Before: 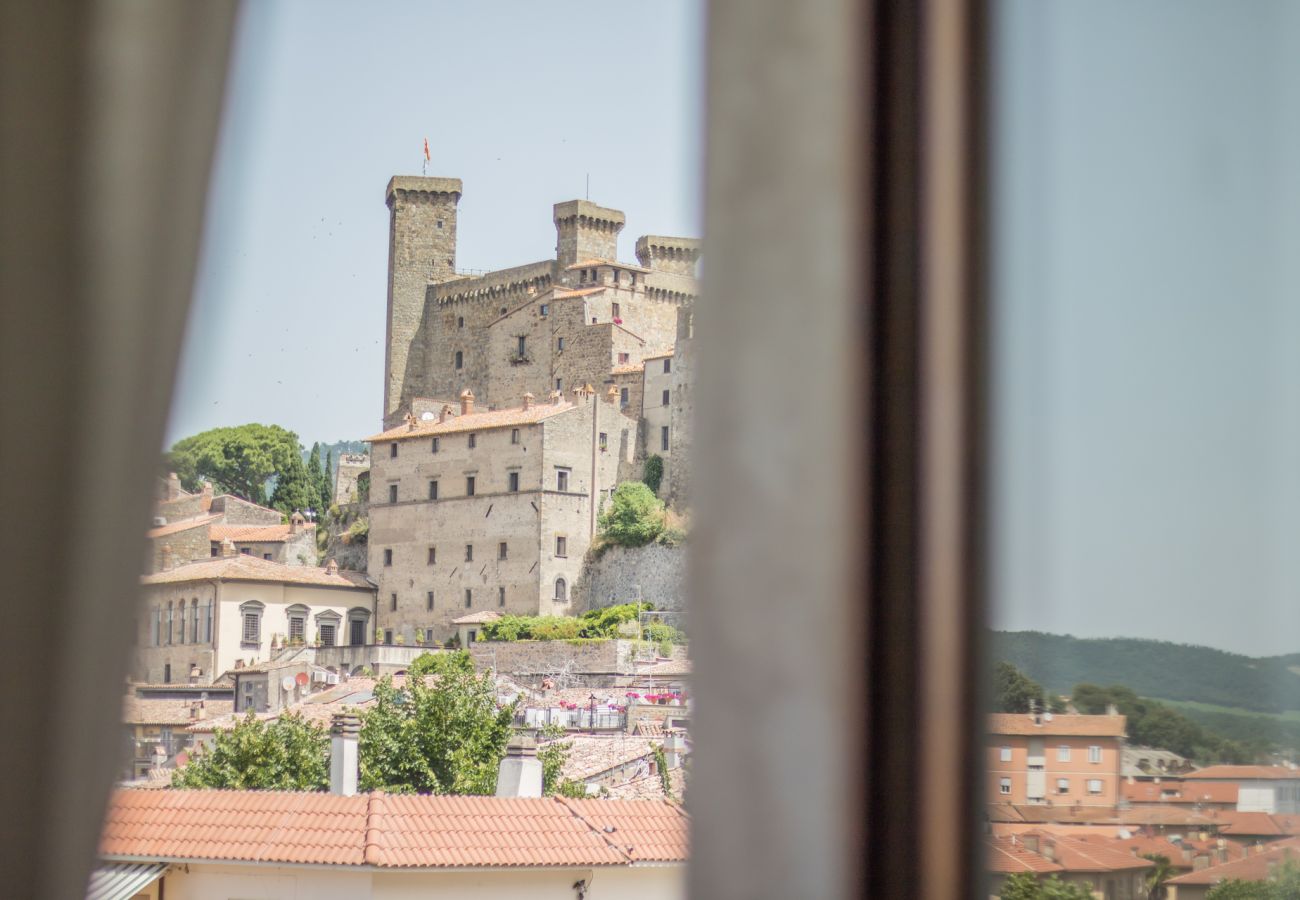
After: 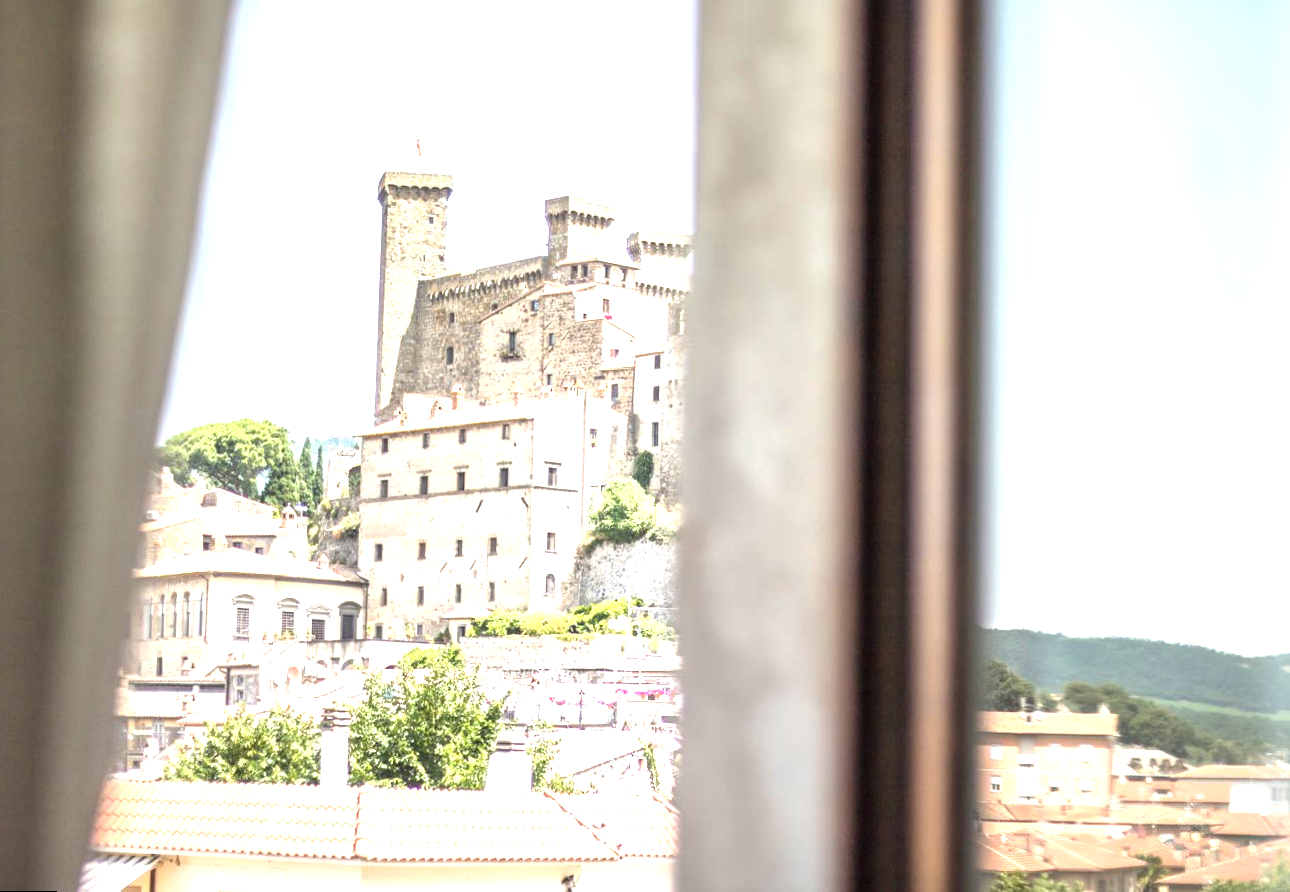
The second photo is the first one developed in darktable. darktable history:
tone equalizer: -8 EV -0.417 EV, -7 EV -0.389 EV, -6 EV -0.333 EV, -5 EV -0.222 EV, -3 EV 0.222 EV, -2 EV 0.333 EV, -1 EV 0.389 EV, +0 EV 0.417 EV, edges refinement/feathering 500, mask exposure compensation -1.57 EV, preserve details no
exposure: exposure 1.089 EV, compensate highlight preservation false
rotate and perspective: rotation 0.192°, lens shift (horizontal) -0.015, crop left 0.005, crop right 0.996, crop top 0.006, crop bottom 0.99
local contrast: mode bilateral grid, contrast 20, coarseness 100, detail 150%, midtone range 0.2
